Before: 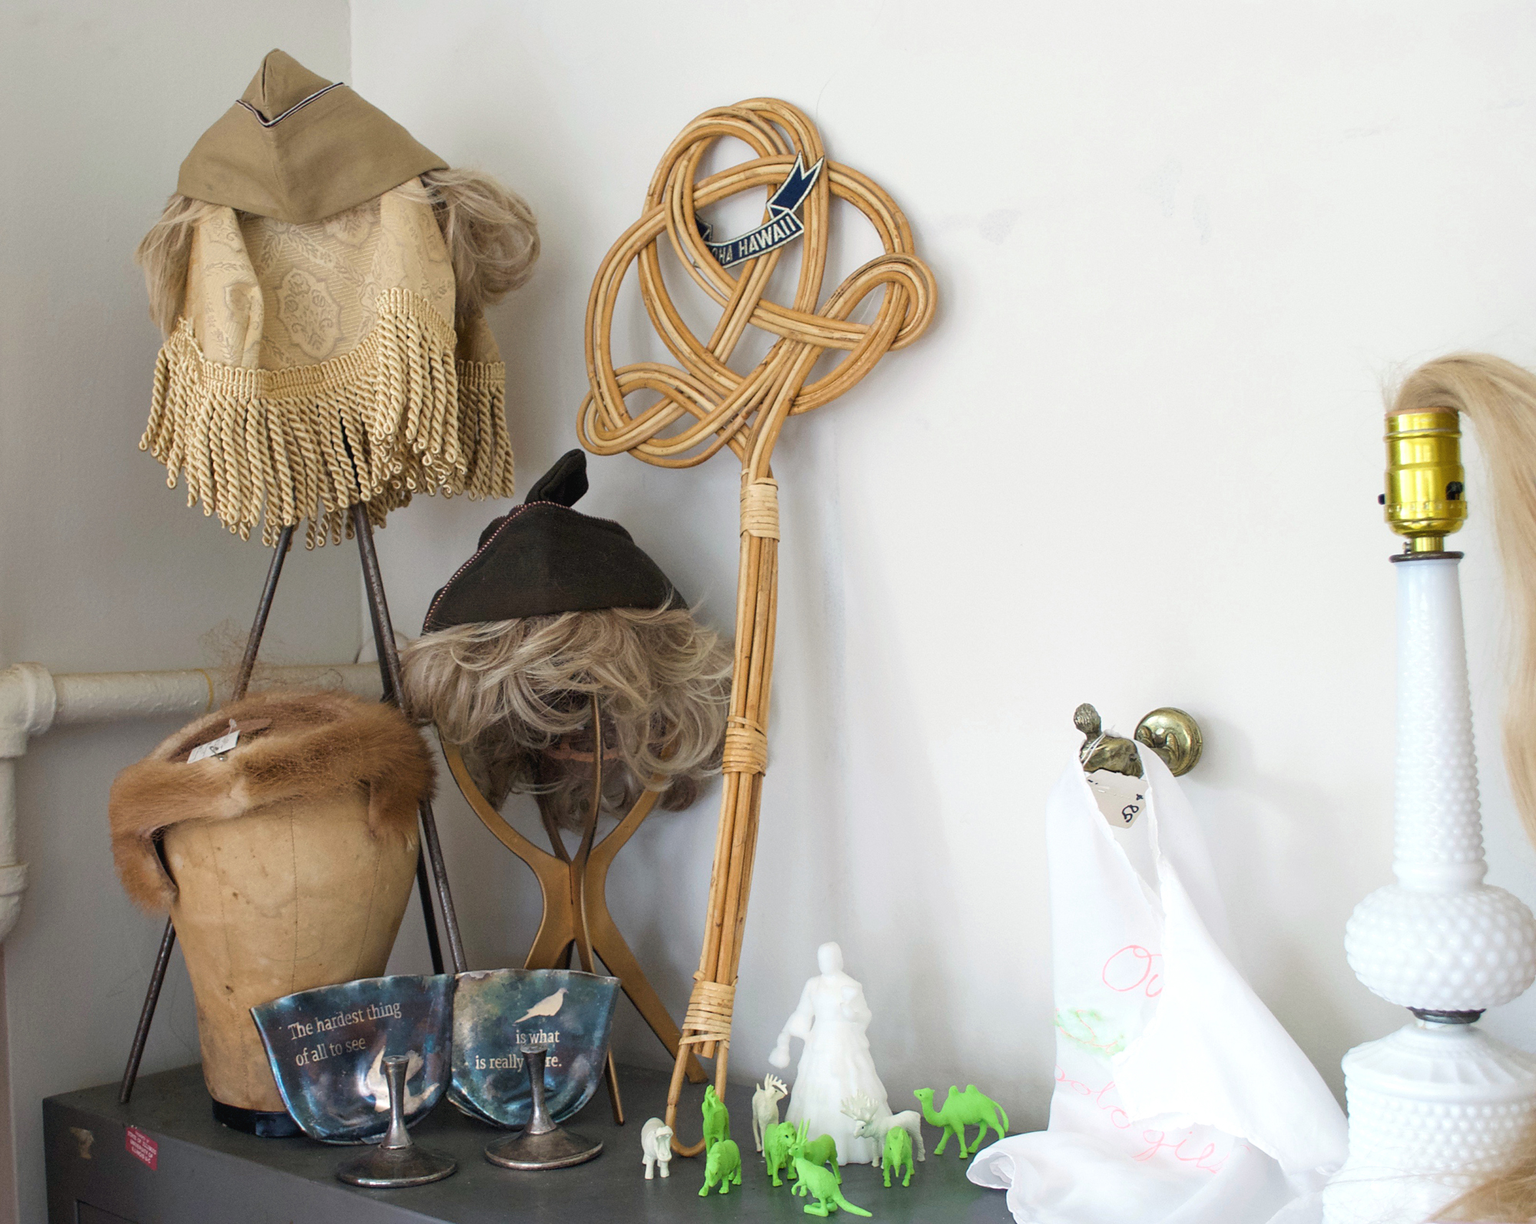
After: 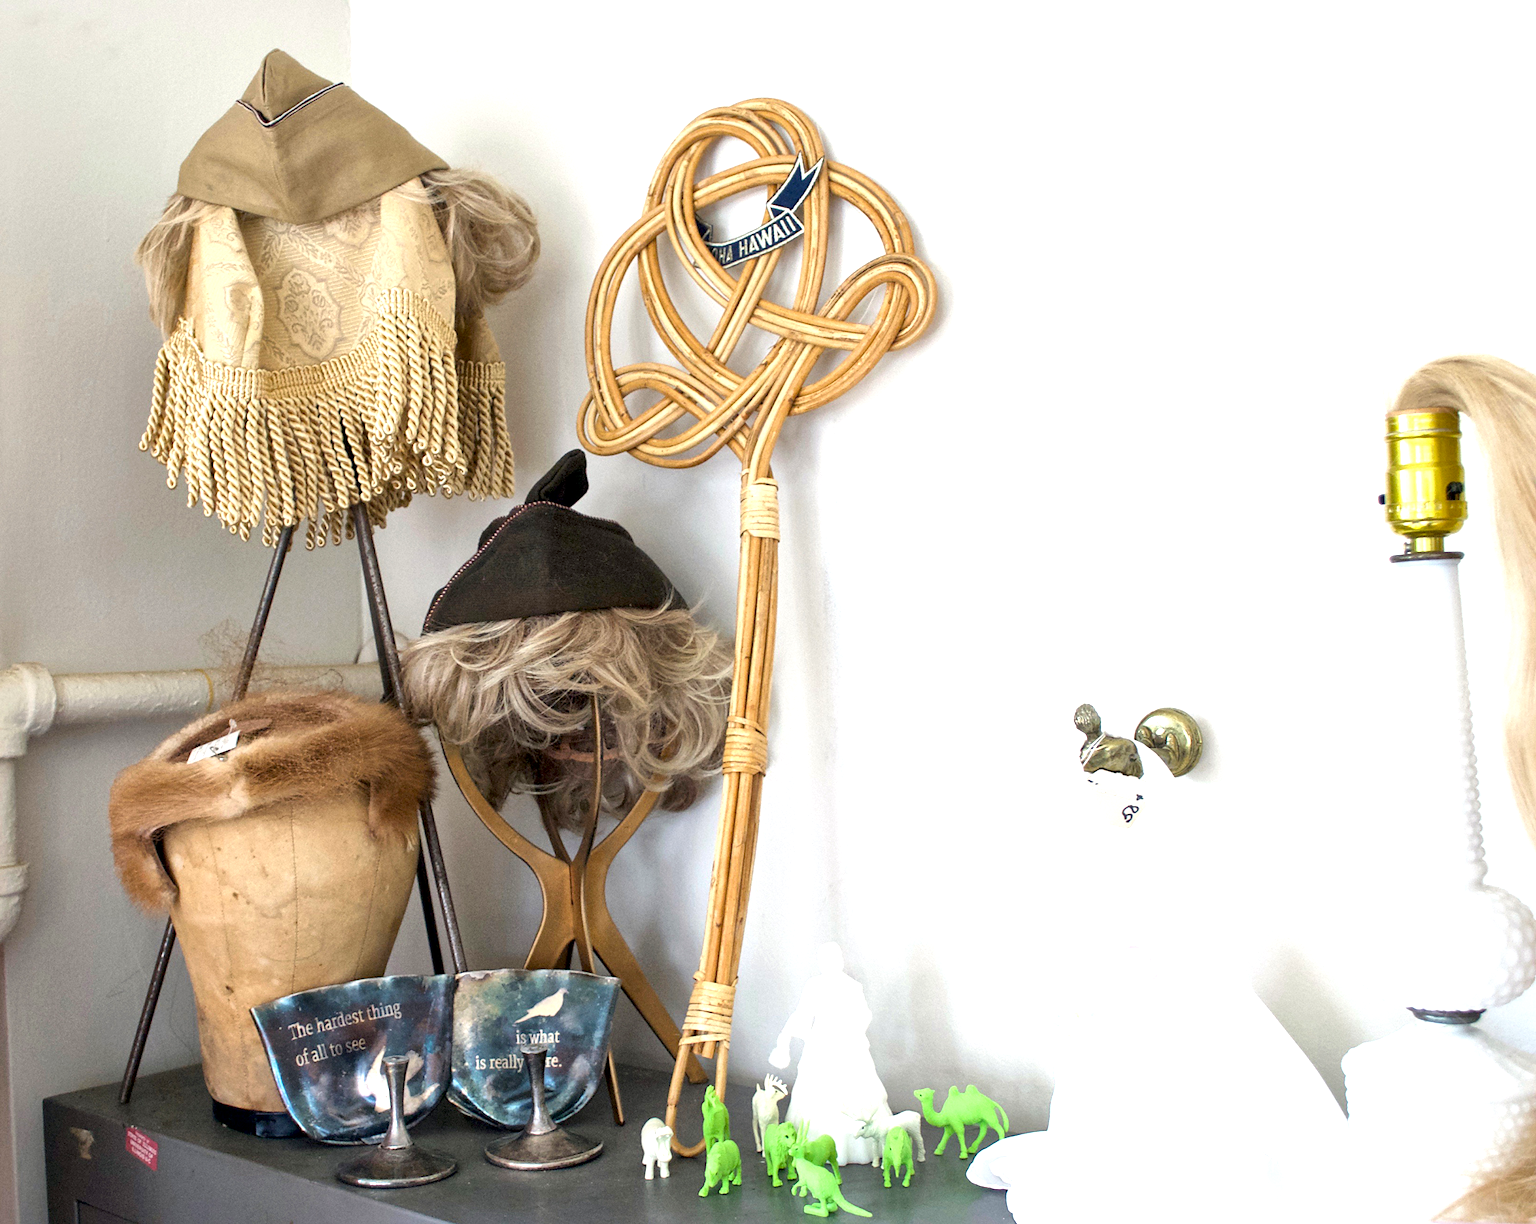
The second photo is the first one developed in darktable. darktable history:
exposure: exposure 0.747 EV, compensate highlight preservation false
local contrast: mode bilateral grid, contrast 21, coarseness 50, detail 144%, midtone range 0.2
